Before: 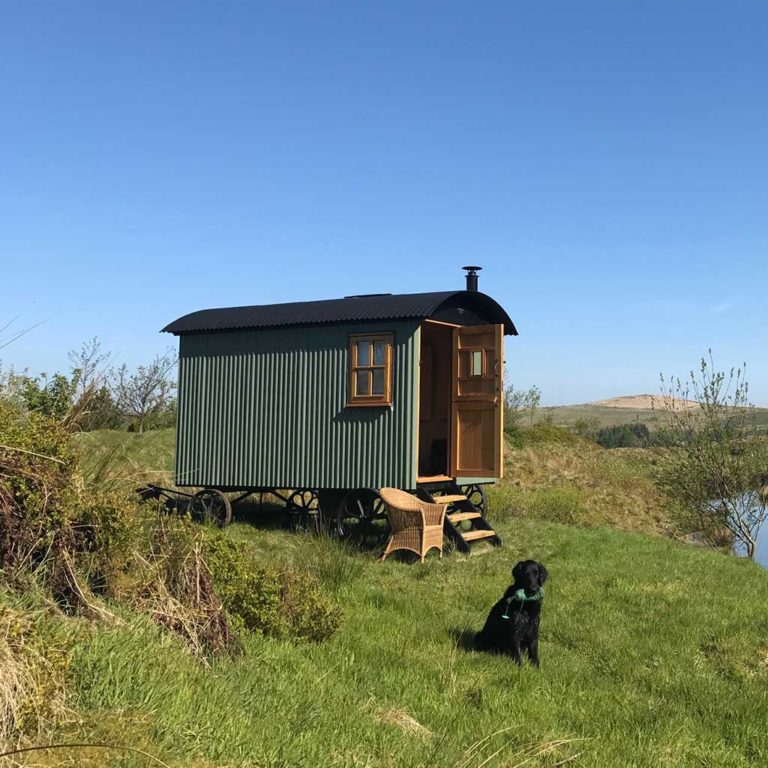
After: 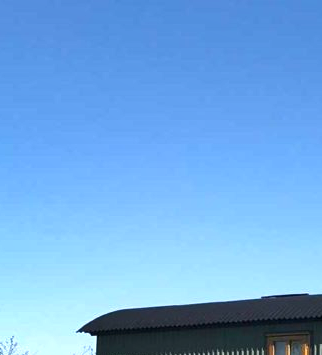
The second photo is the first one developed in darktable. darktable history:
crop and rotate: left 10.817%, top 0.062%, right 47.194%, bottom 53.626%
exposure: exposure 0.564 EV, compensate highlight preservation false
shadows and highlights: radius 118.69, shadows 42.21, highlights -61.56, soften with gaussian
